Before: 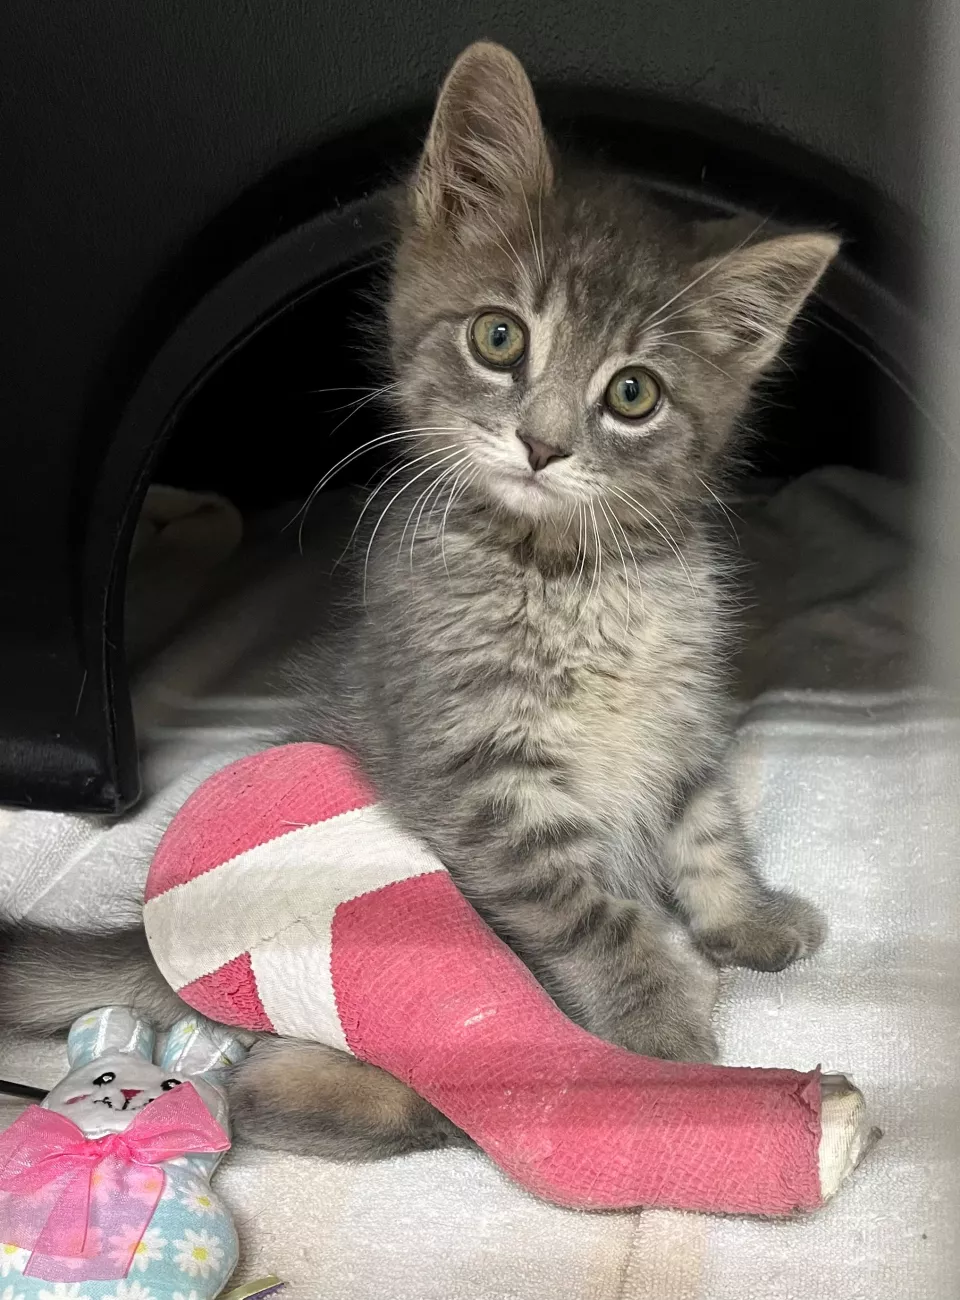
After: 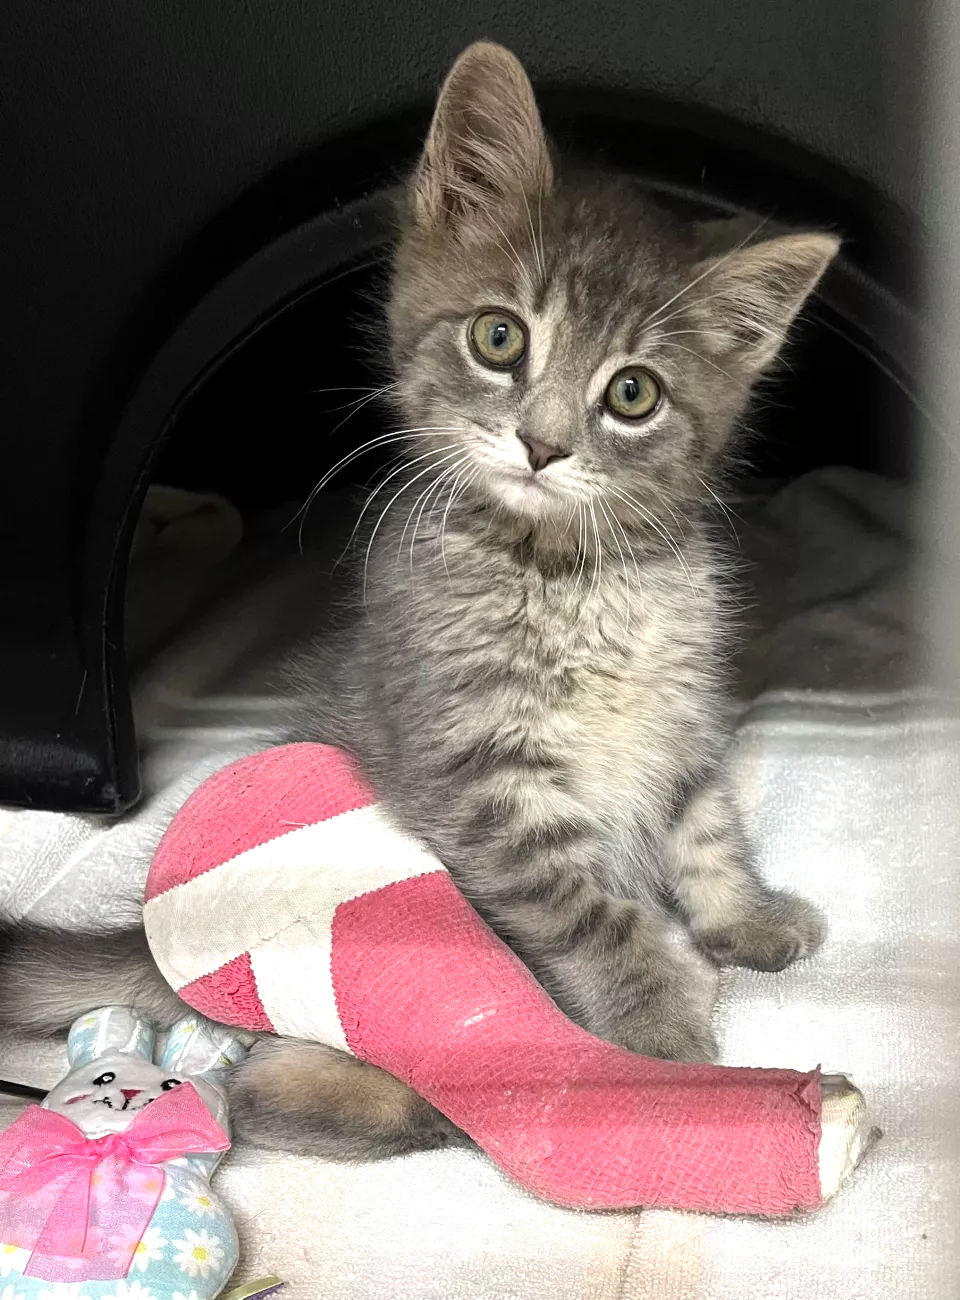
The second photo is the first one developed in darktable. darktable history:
tone equalizer: -8 EV -0.389 EV, -7 EV -0.372 EV, -6 EV -0.311 EV, -5 EV -0.234 EV, -3 EV 0.189 EV, -2 EV 0.311 EV, -1 EV 0.395 EV, +0 EV 0.44 EV
